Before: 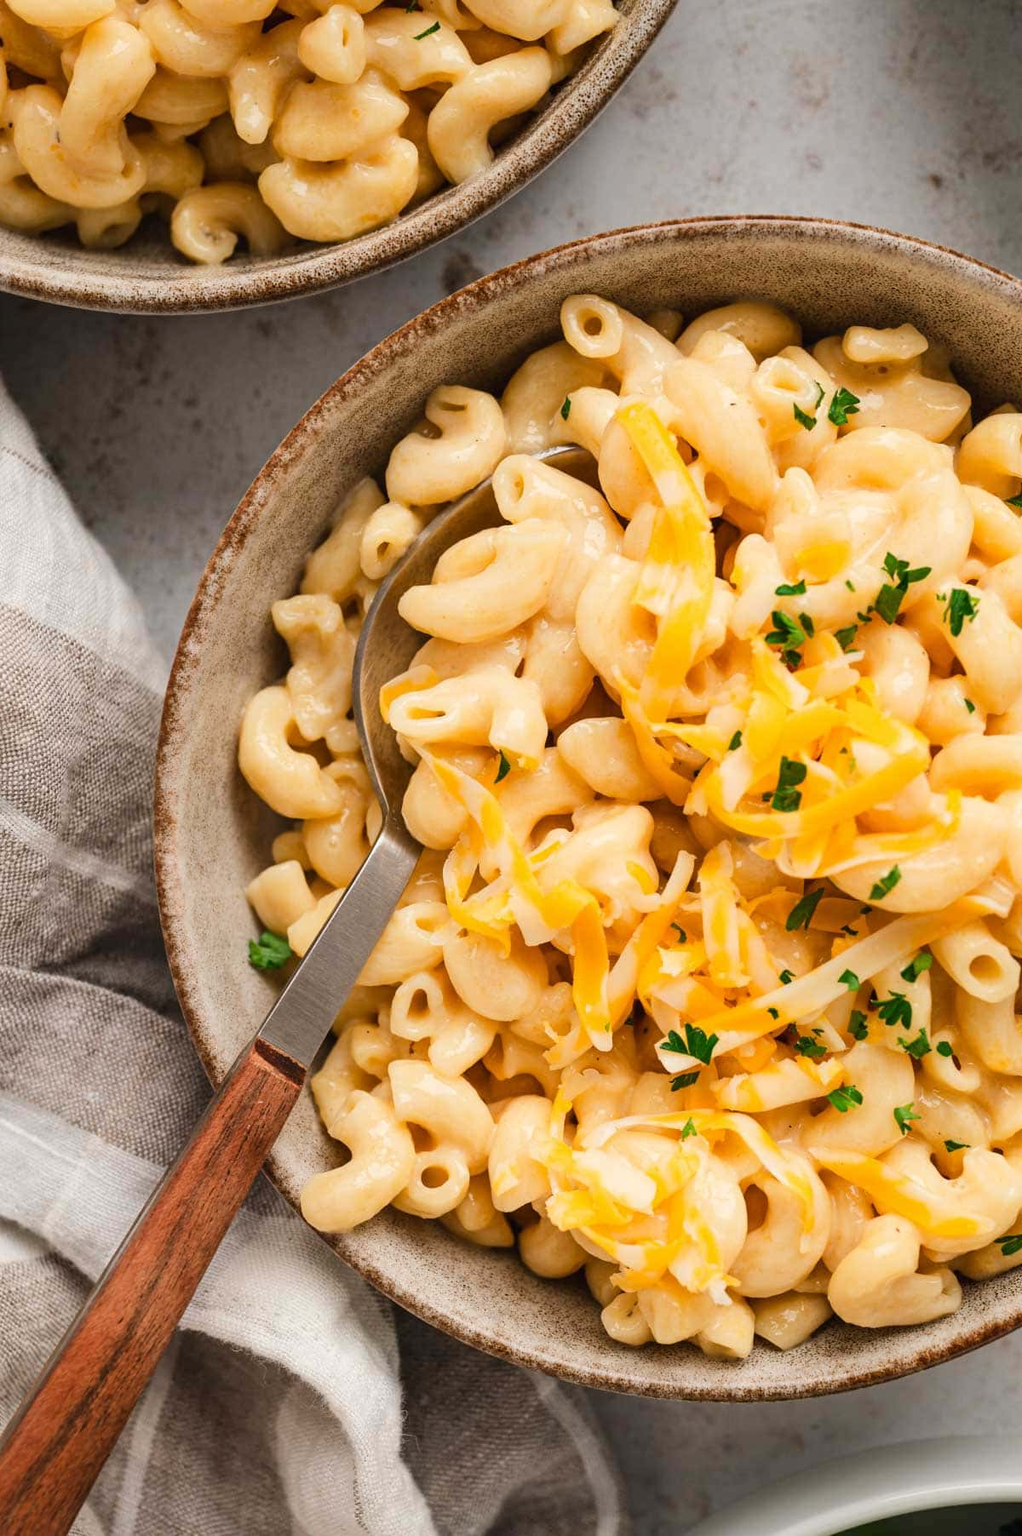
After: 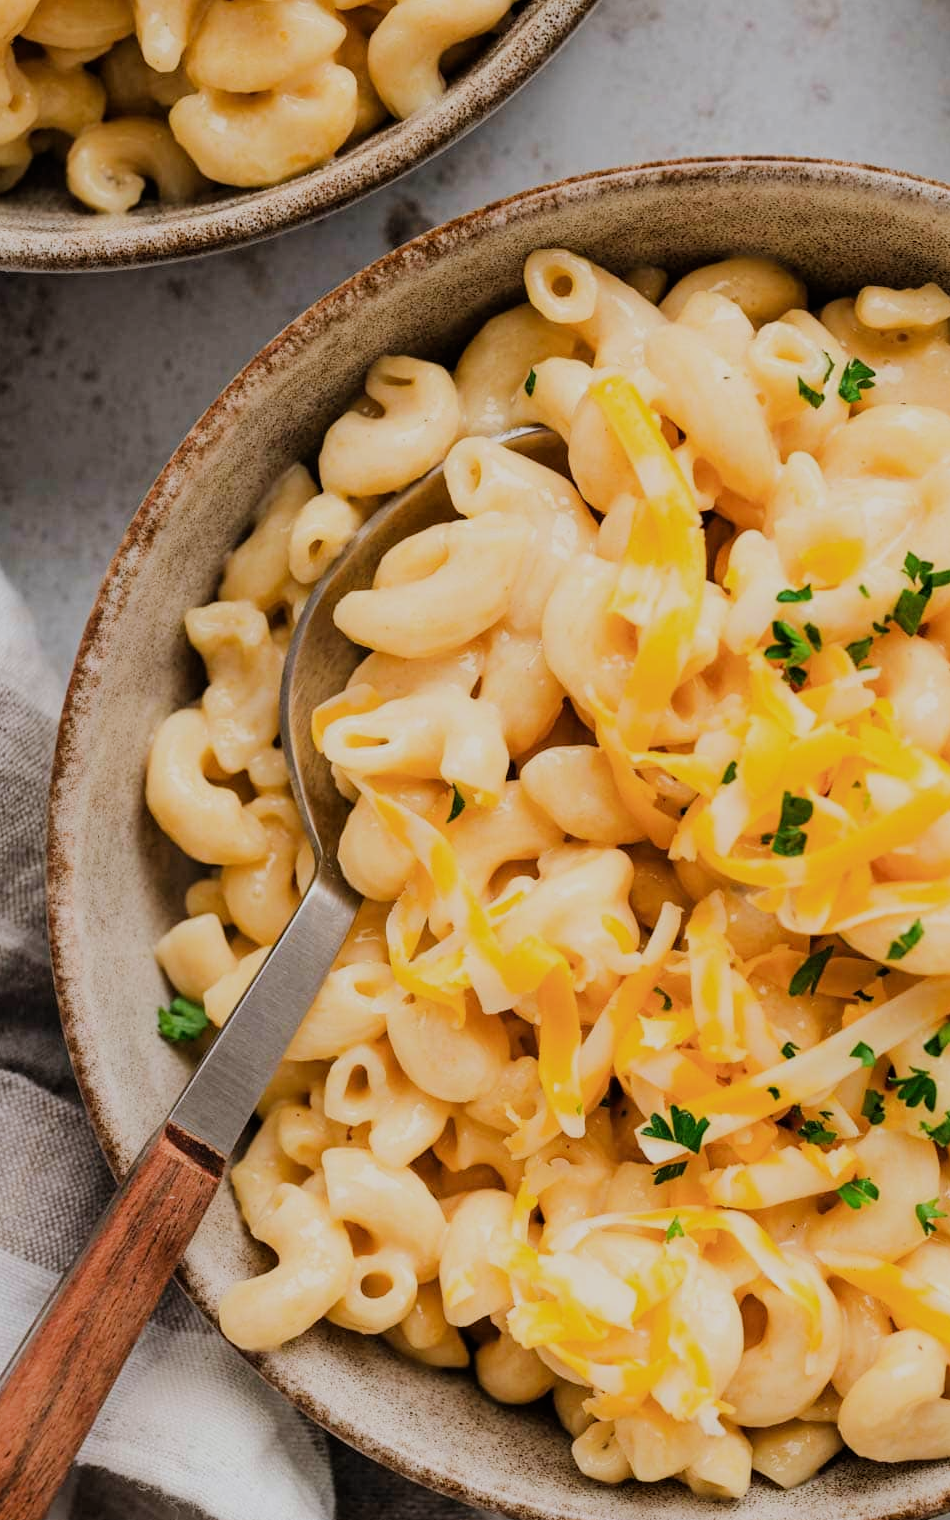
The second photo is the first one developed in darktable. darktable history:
crop: left 11.225%, top 5.381%, right 9.565%, bottom 10.314%
white balance: red 0.98, blue 1.034
filmic rgb: black relative exposure -7.65 EV, white relative exposure 4.56 EV, hardness 3.61, contrast 1.05
